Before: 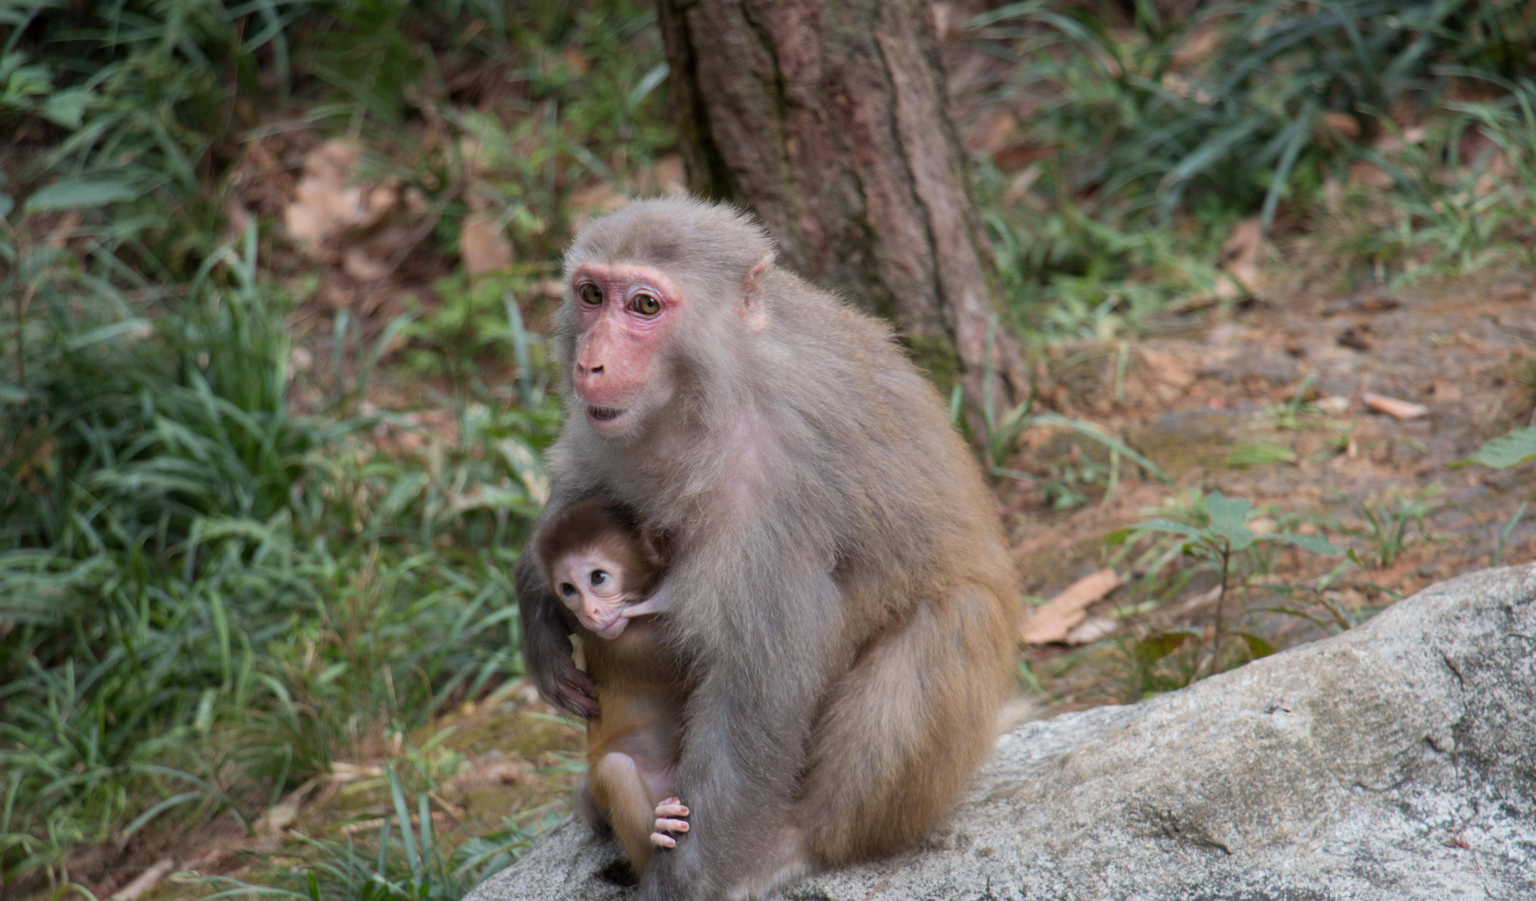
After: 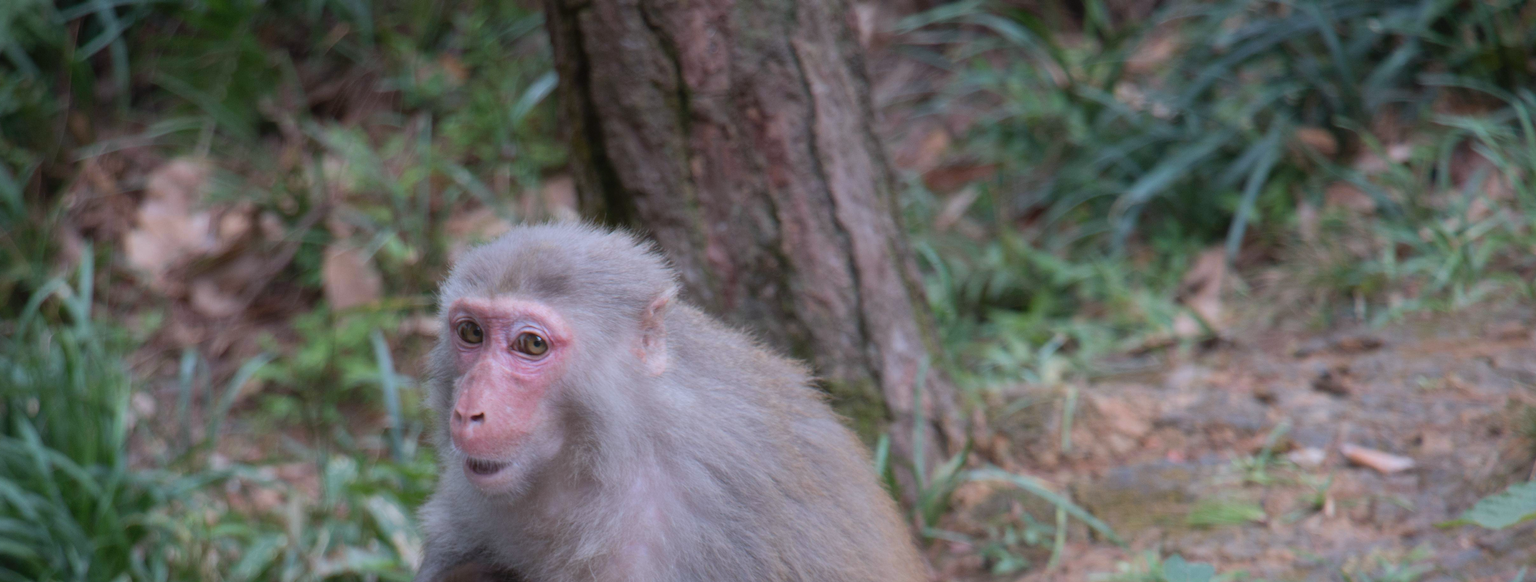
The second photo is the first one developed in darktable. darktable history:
contrast equalizer: y [[0.6 ×6], [0.55 ×6], [0 ×6], [0 ×6], [0 ×6]], mix -0.346
crop and rotate: left 11.397%, bottom 42.734%
color calibration: illuminant custom, x 0.371, y 0.383, temperature 4281.24 K, saturation algorithm version 1 (2020)
